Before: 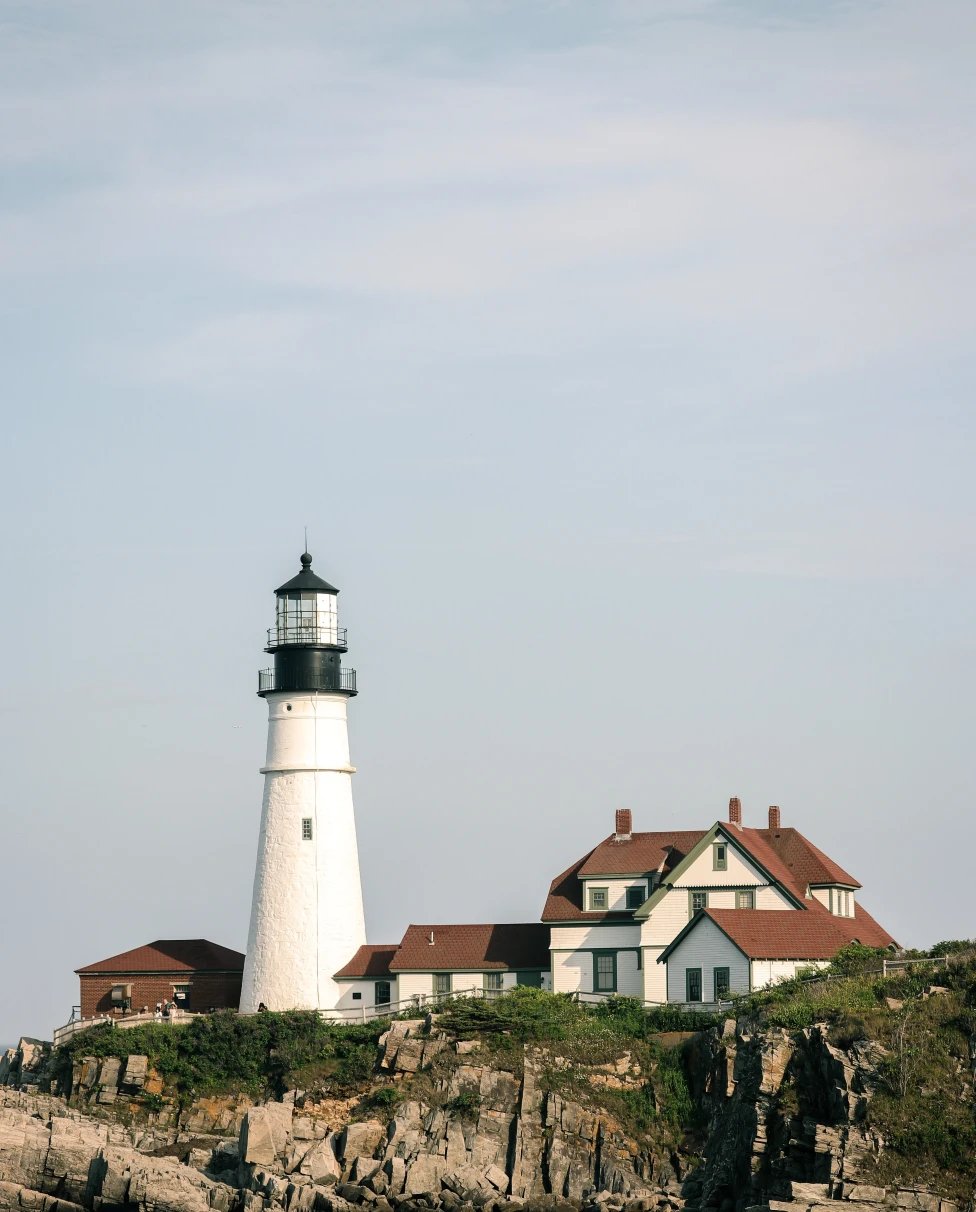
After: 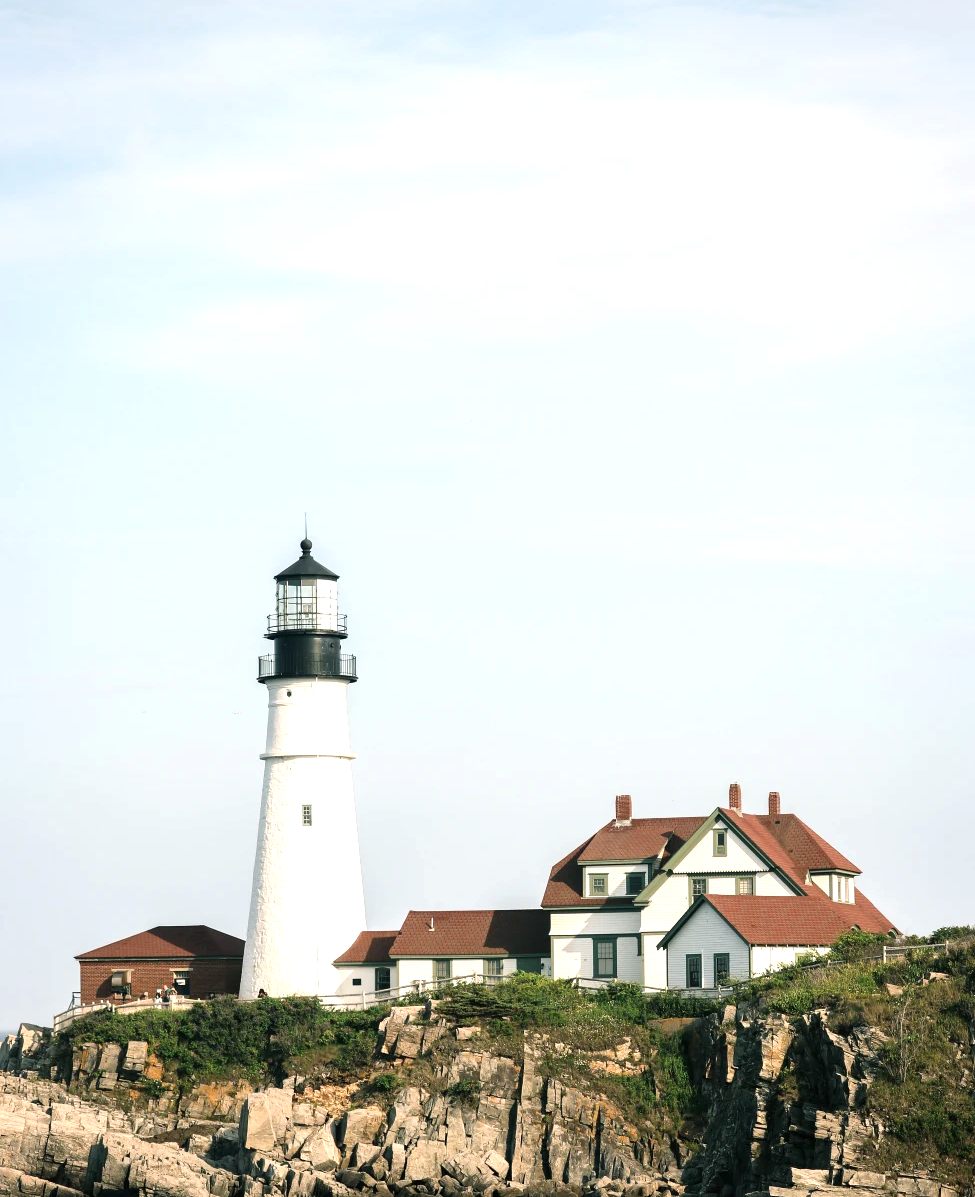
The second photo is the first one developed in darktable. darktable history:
exposure: black level correction 0, exposure 0.701 EV, compensate exposure bias true, compensate highlight preservation false
crop: top 1.229%, right 0.066%
